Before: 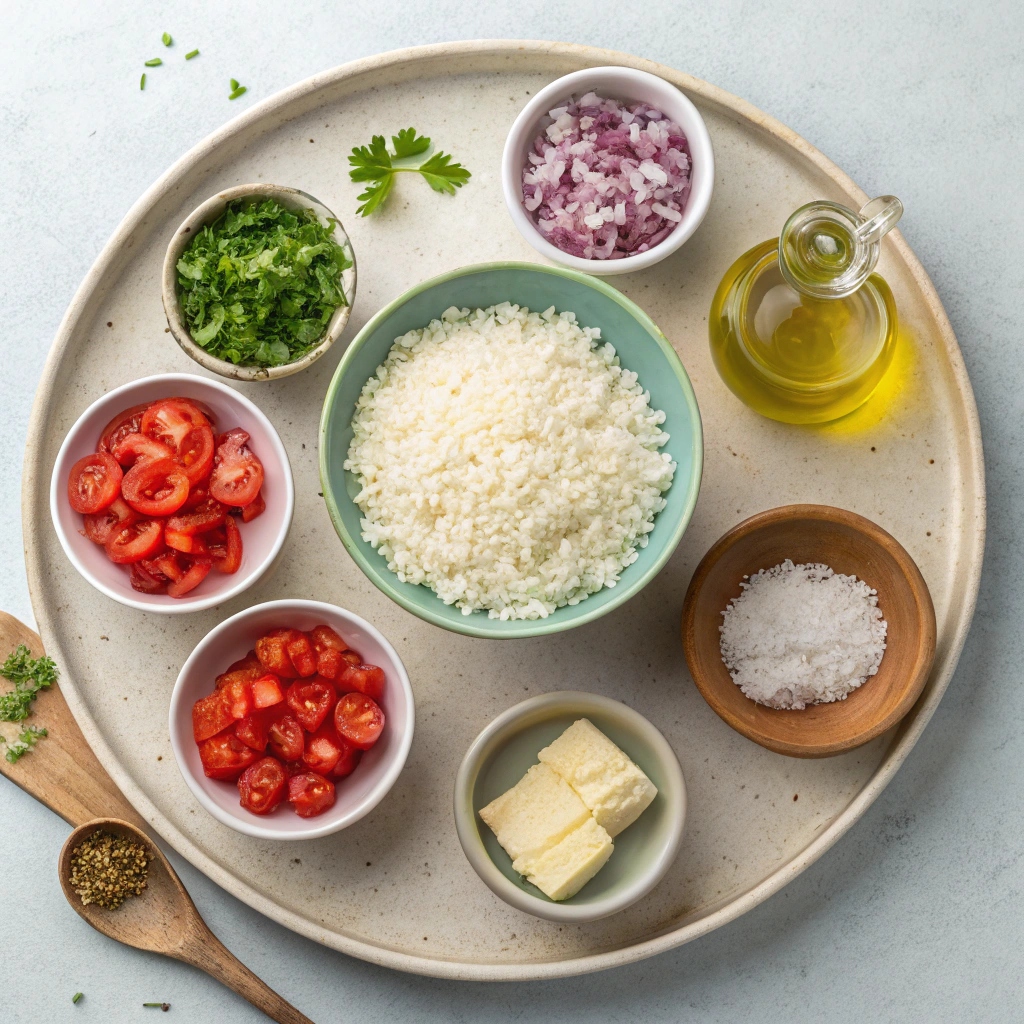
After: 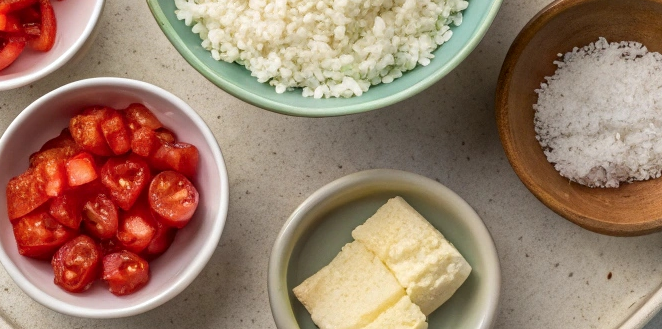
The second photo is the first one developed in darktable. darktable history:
crop: left 18.177%, top 50.999%, right 17.134%, bottom 16.848%
local contrast: on, module defaults
